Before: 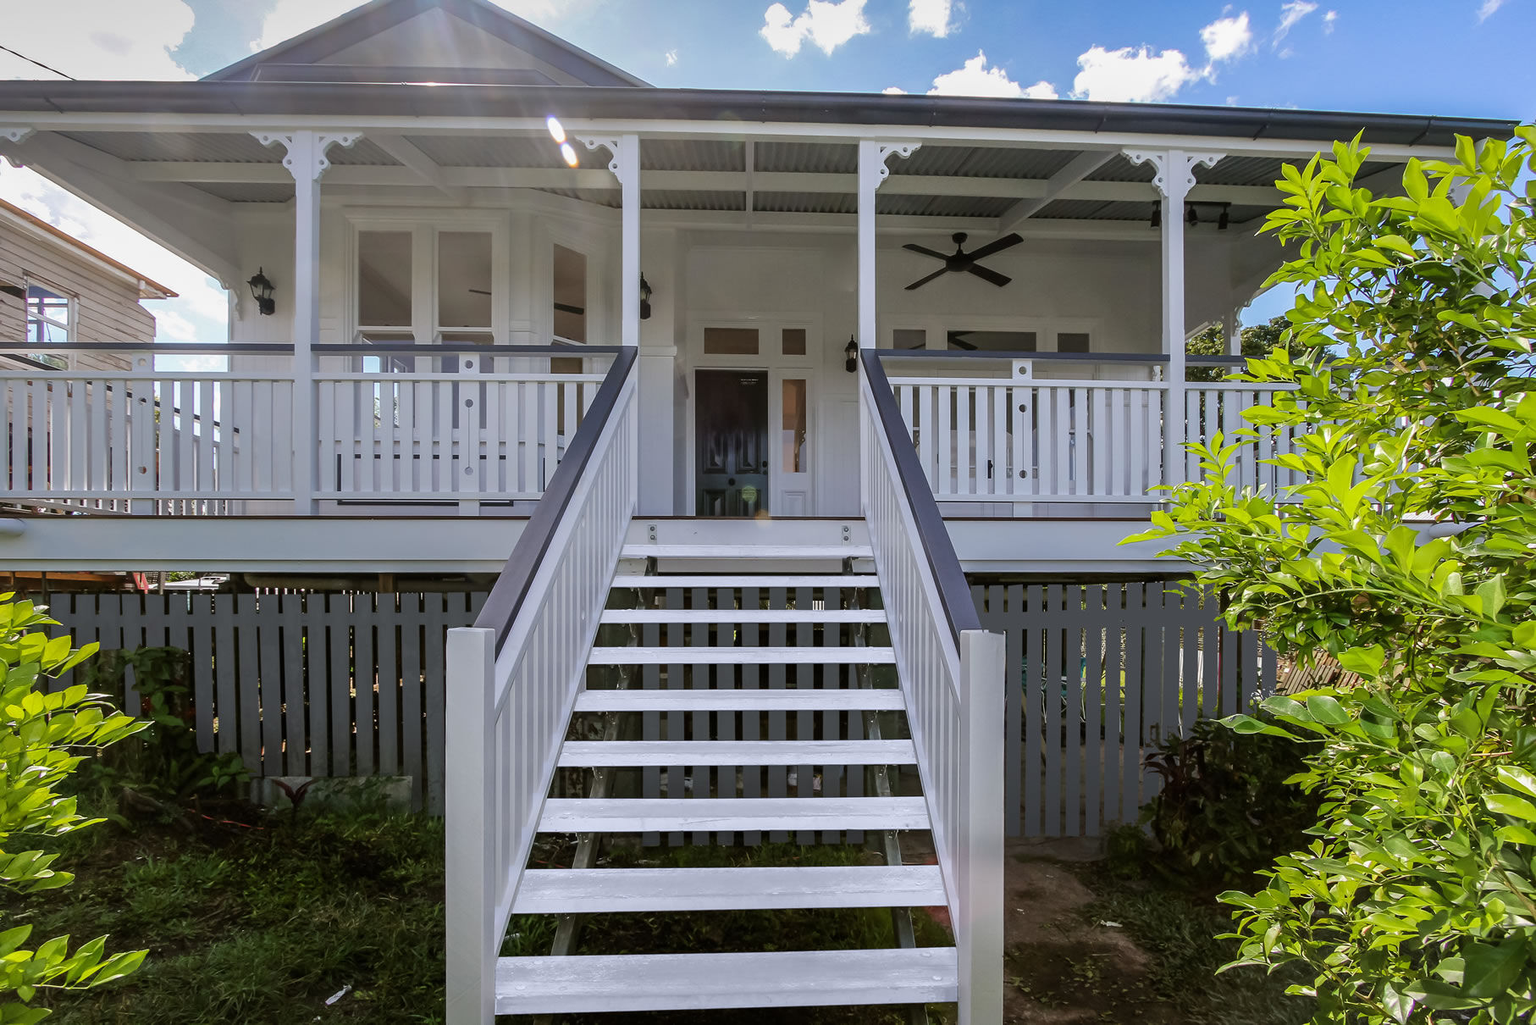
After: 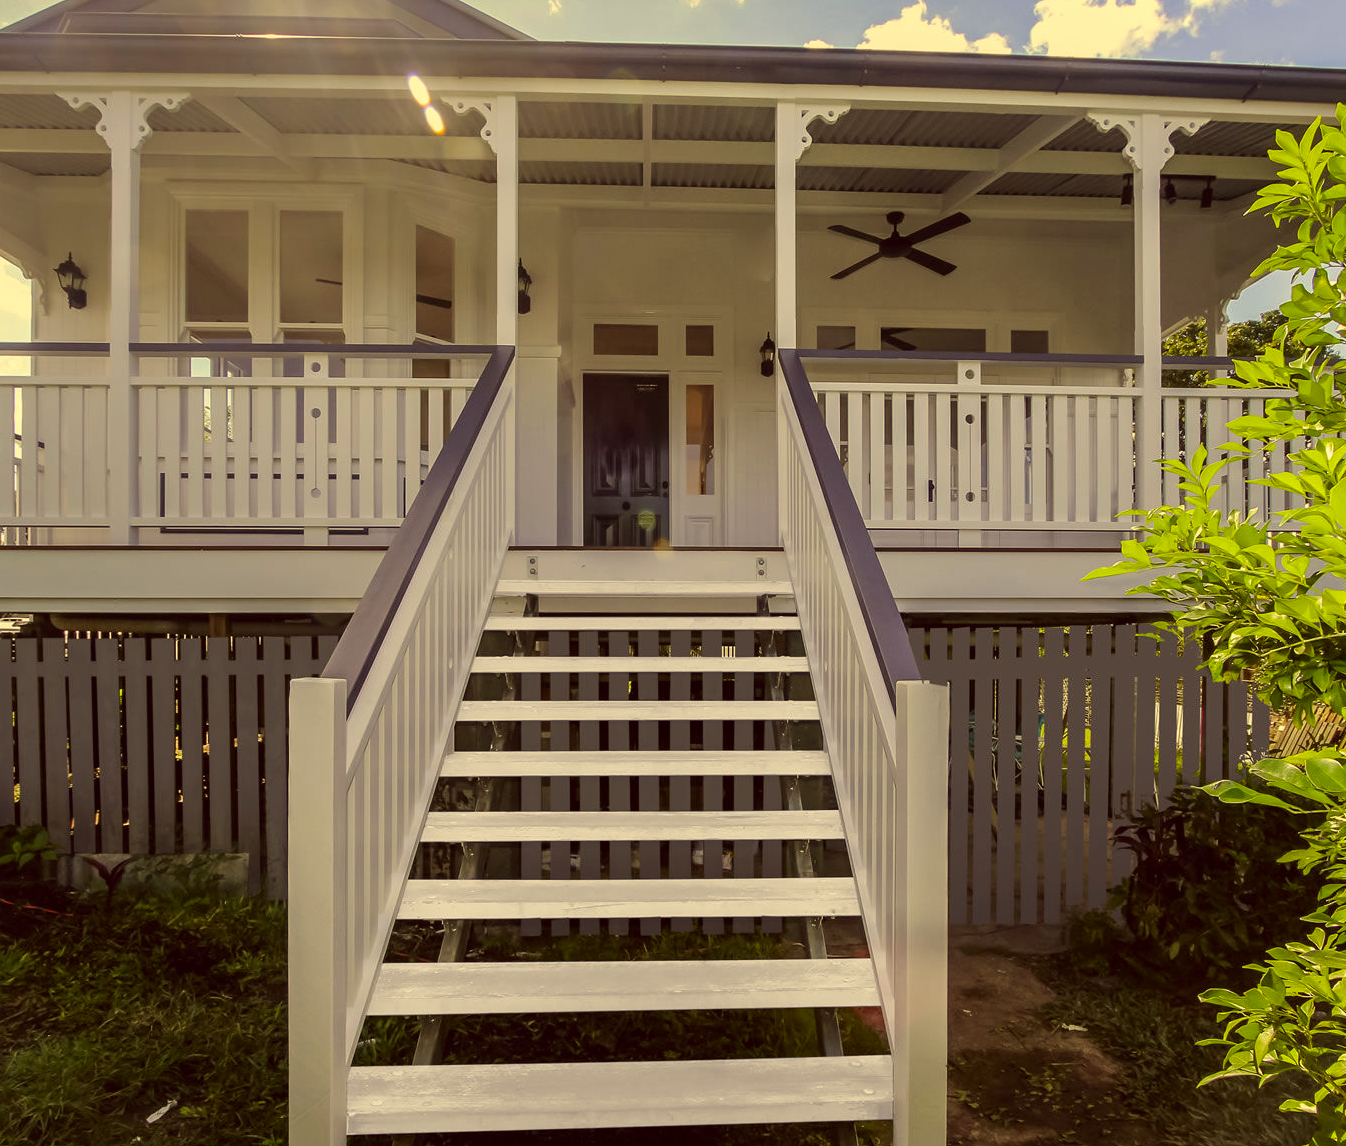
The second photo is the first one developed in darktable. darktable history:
crop and rotate: left 13.15%, top 5.251%, right 12.609%
color correction: highlights a* -0.482, highlights b* 40, shadows a* 9.8, shadows b* -0.161
levels: levels [0, 0.498, 0.996]
